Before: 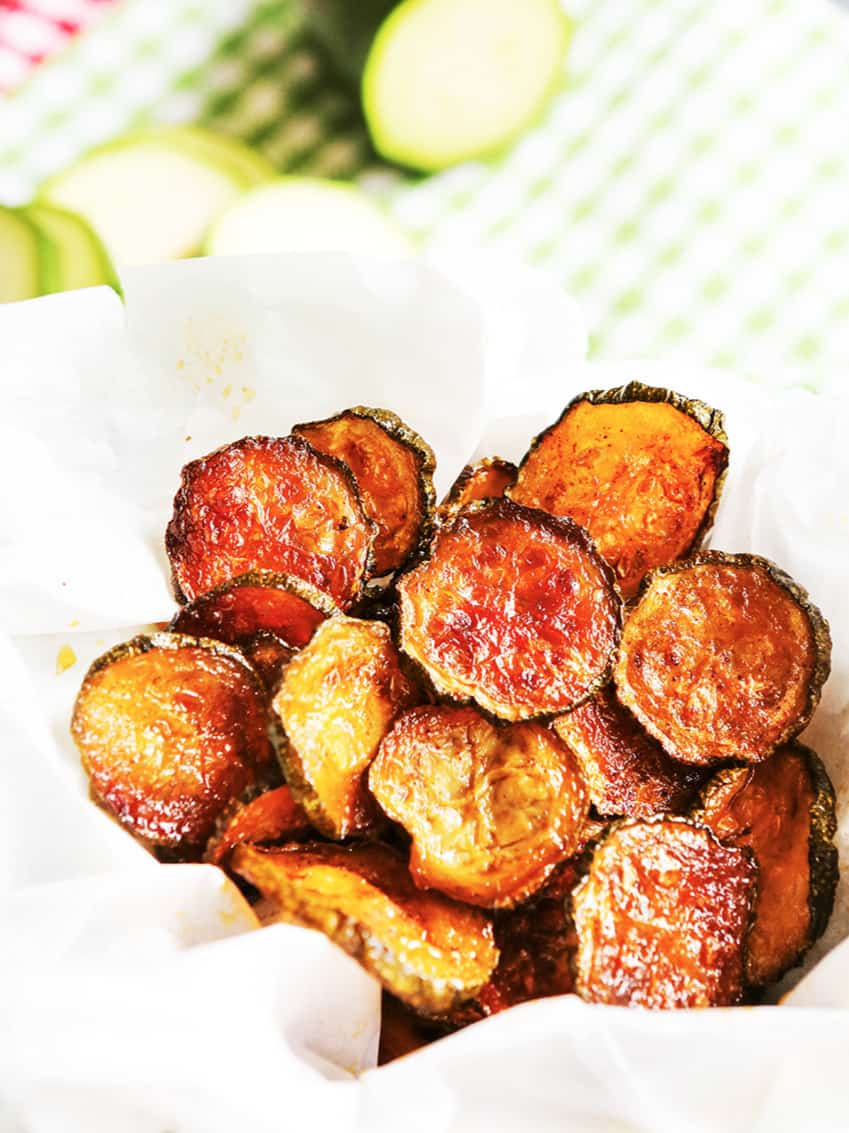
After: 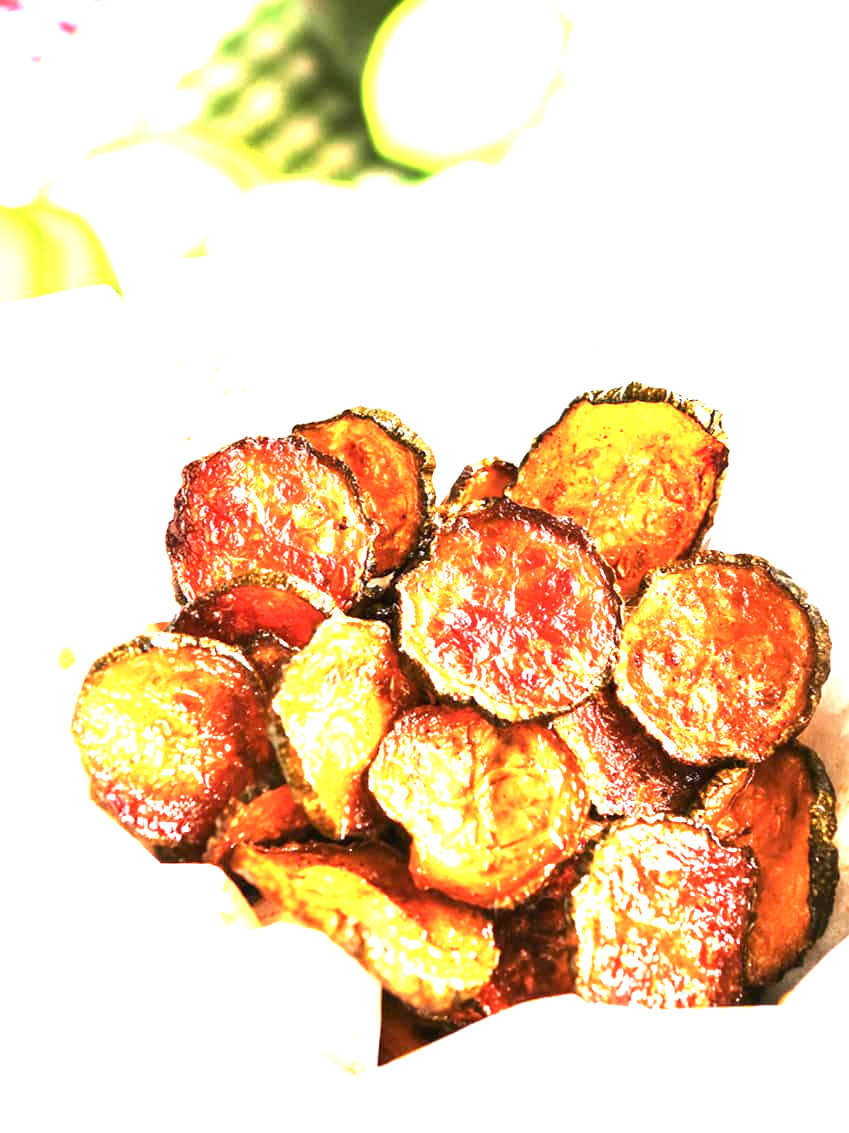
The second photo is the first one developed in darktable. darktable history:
exposure: black level correction 0, exposure 1.286 EV, compensate highlight preservation false
